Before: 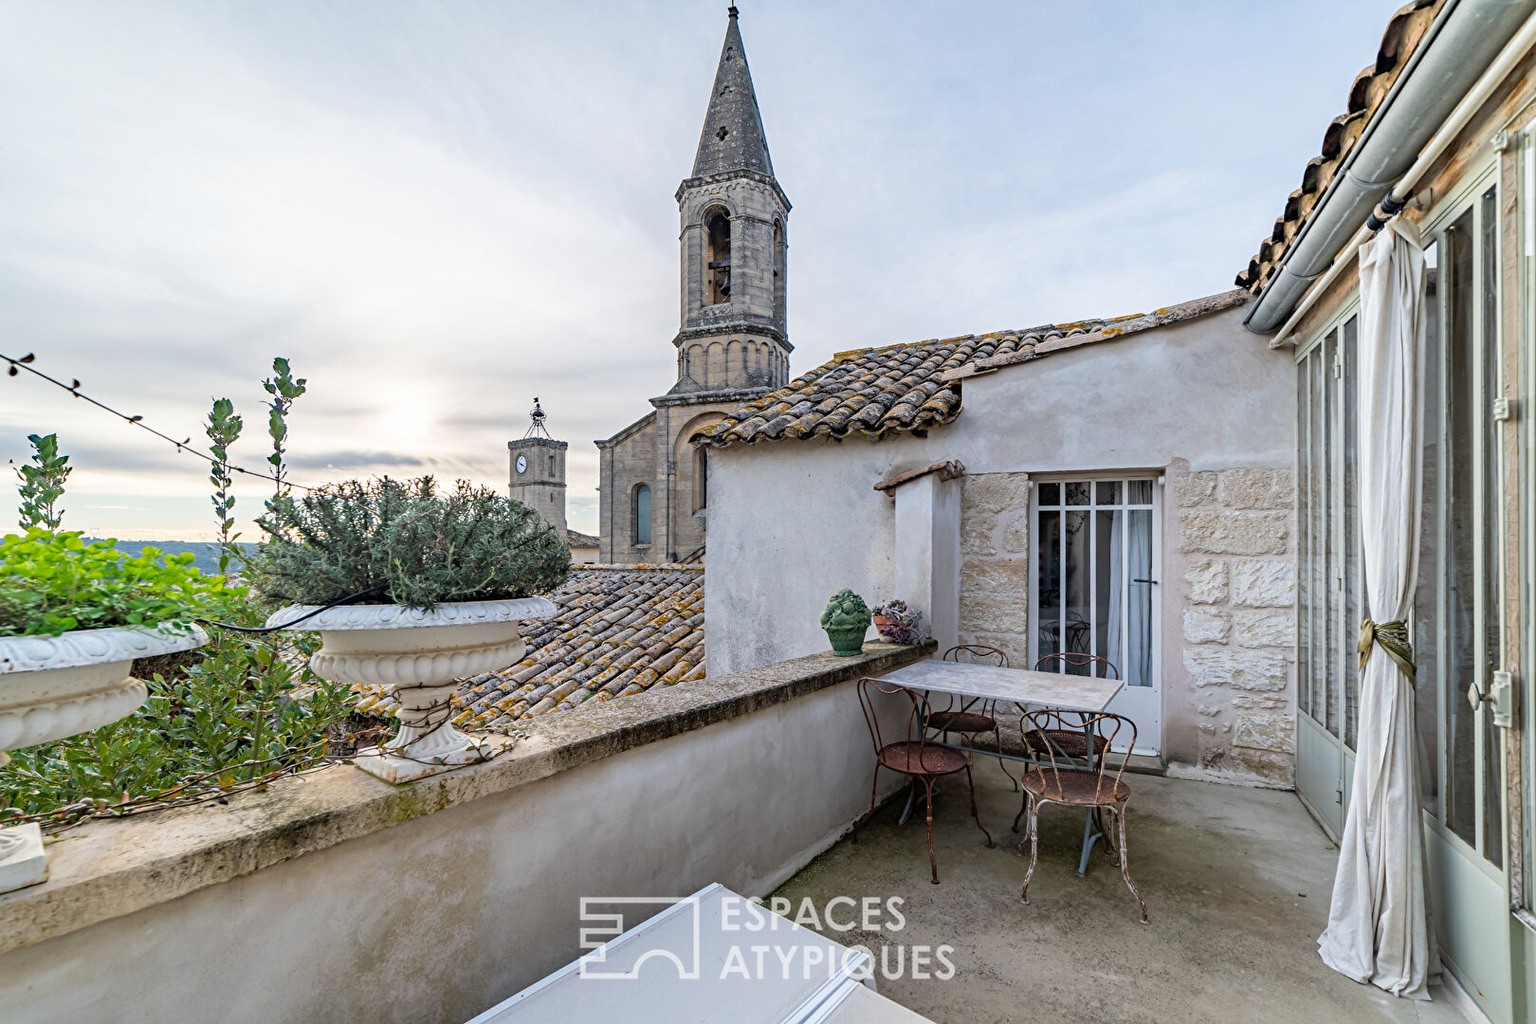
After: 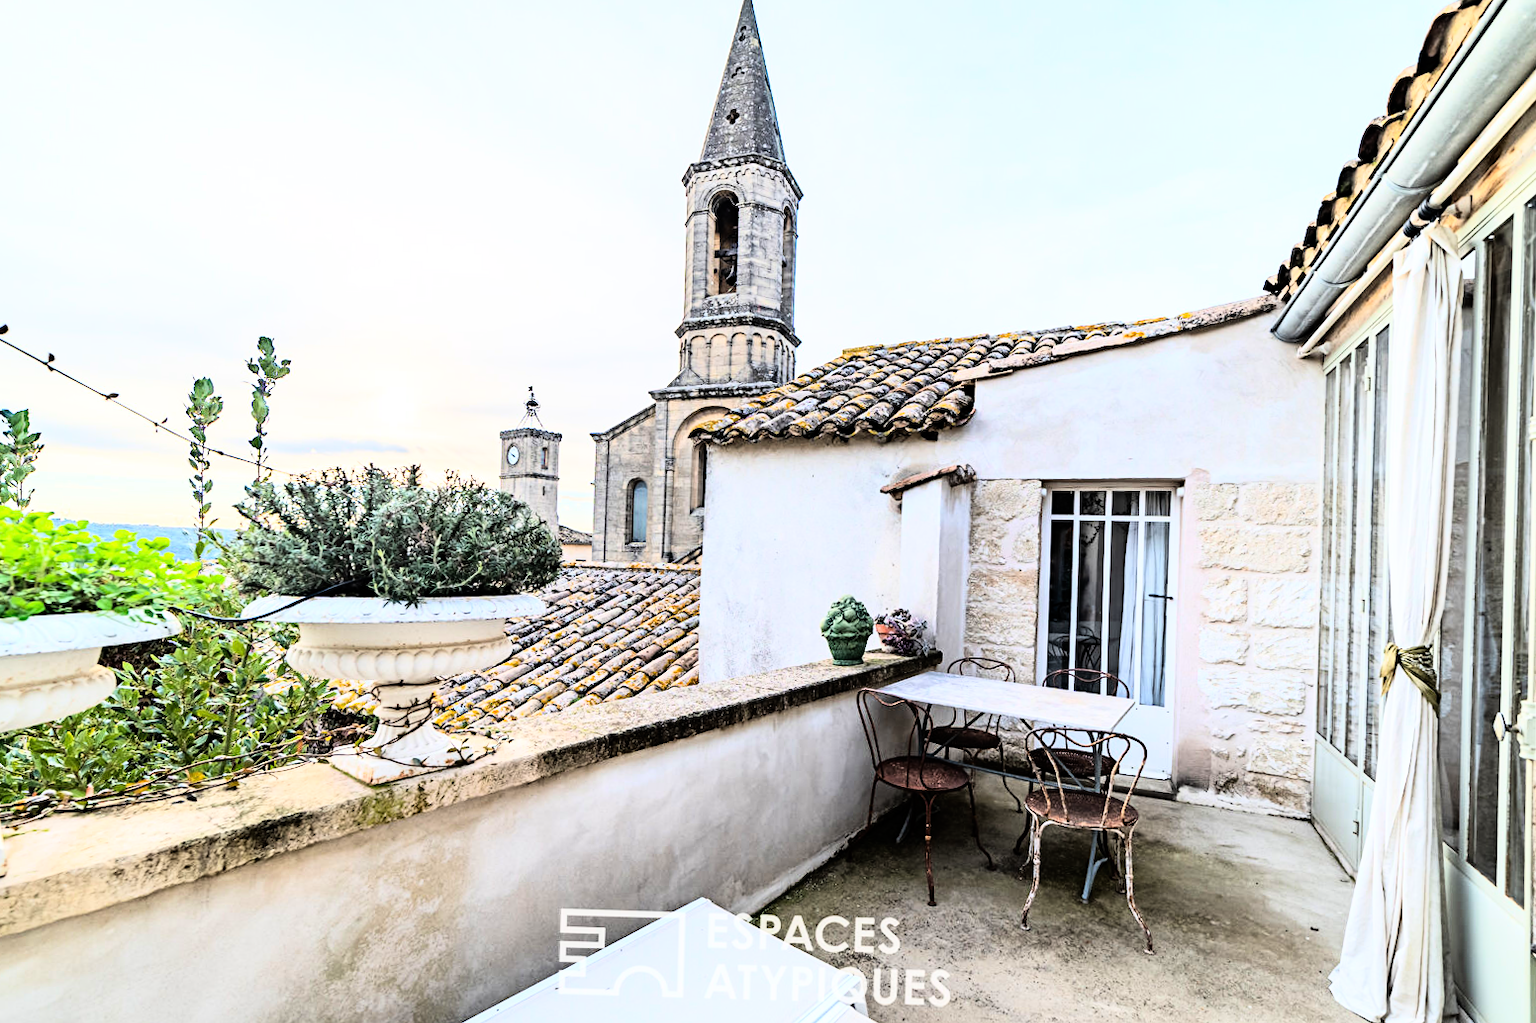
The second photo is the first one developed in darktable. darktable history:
crop and rotate: angle -1.69°
rgb curve: curves: ch0 [(0, 0) (0.21, 0.15) (0.24, 0.21) (0.5, 0.75) (0.75, 0.96) (0.89, 0.99) (1, 1)]; ch1 [(0, 0.02) (0.21, 0.13) (0.25, 0.2) (0.5, 0.67) (0.75, 0.9) (0.89, 0.97) (1, 1)]; ch2 [(0, 0.02) (0.21, 0.13) (0.25, 0.2) (0.5, 0.67) (0.75, 0.9) (0.89, 0.97) (1, 1)], compensate middle gray true
